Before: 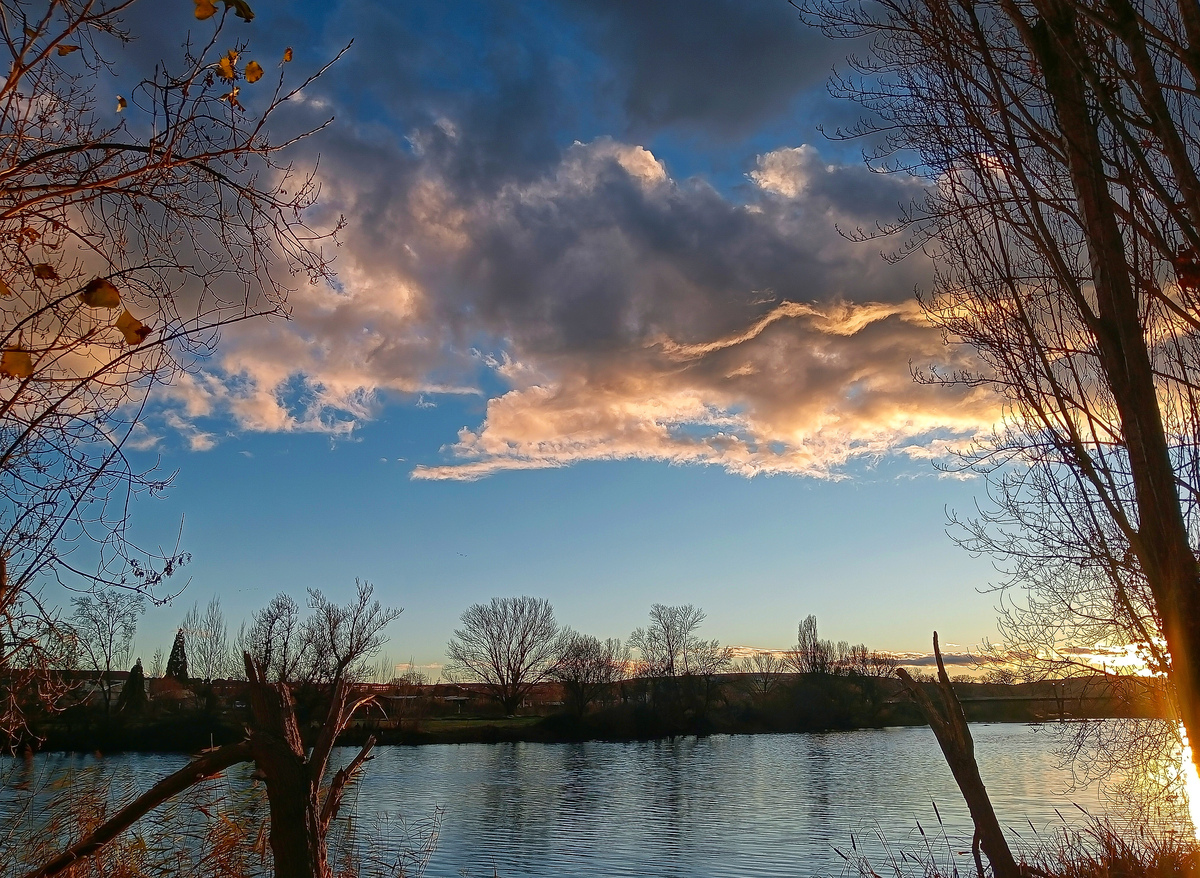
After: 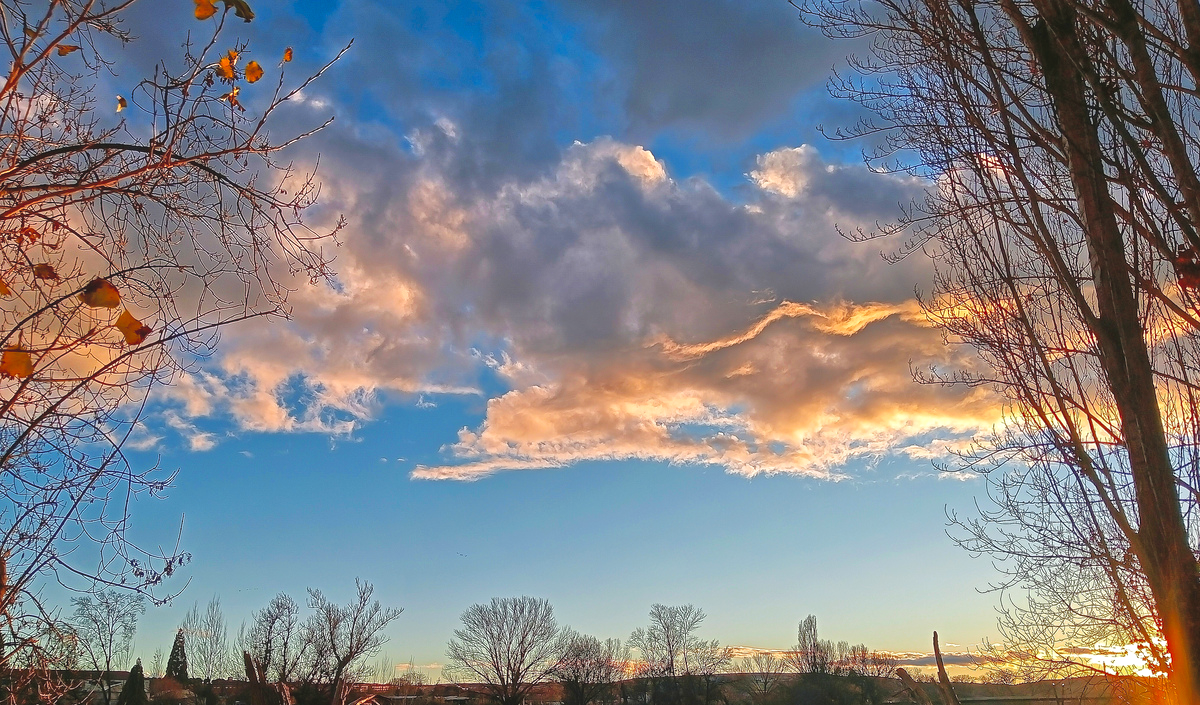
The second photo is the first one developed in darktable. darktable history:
crop: bottom 19.644%
exposure: black level correction -0.005, exposure 0.054 EV, compensate highlight preservation false
tone equalizer: -7 EV 0.15 EV, -6 EV 0.6 EV, -5 EV 1.15 EV, -4 EV 1.33 EV, -3 EV 1.15 EV, -2 EV 0.6 EV, -1 EV 0.15 EV, mask exposure compensation -0.5 EV
vibrance: vibrance 100%
